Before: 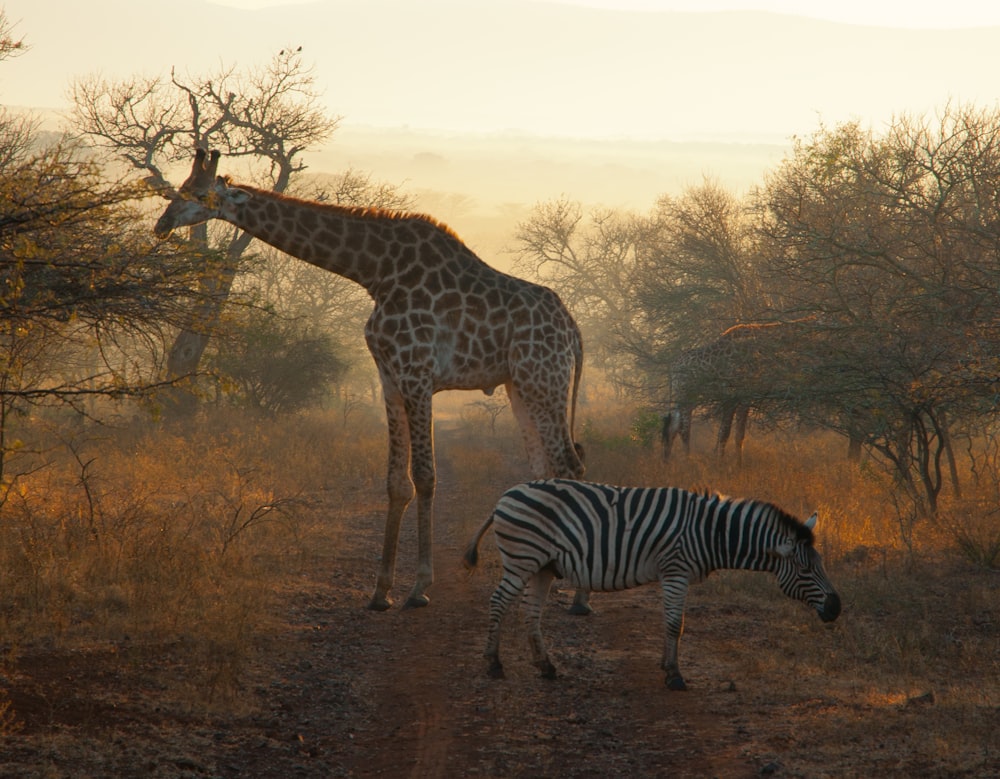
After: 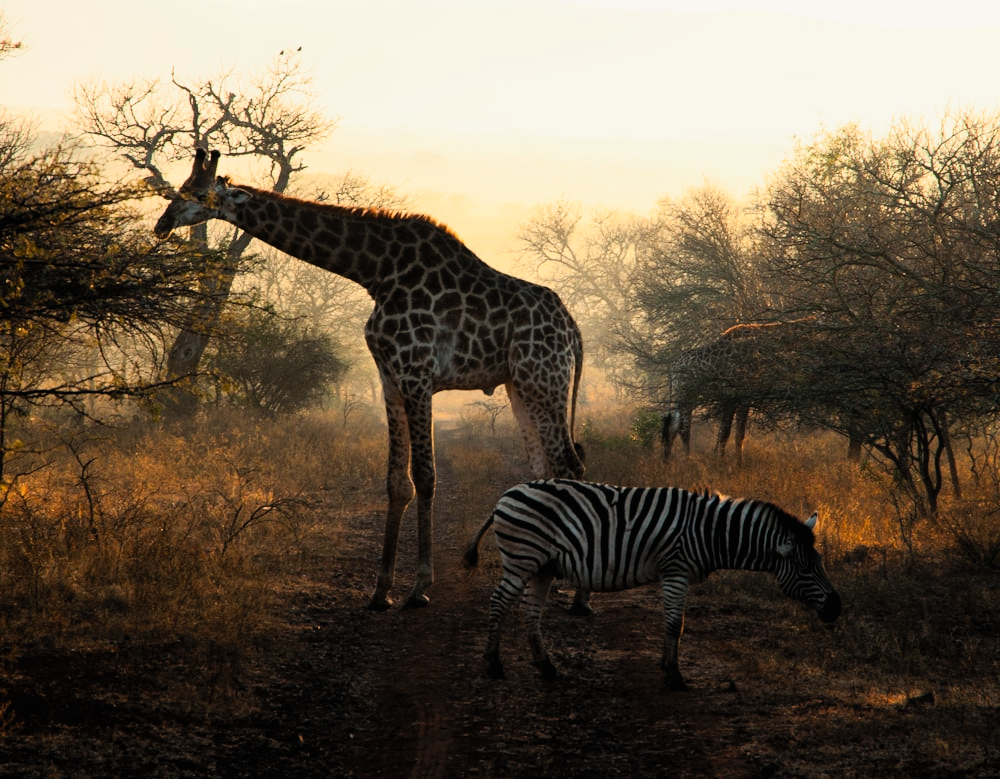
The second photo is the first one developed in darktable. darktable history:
exposure: compensate highlight preservation false
contrast brightness saturation: contrast 0.2, brightness 0.16, saturation 0.22
filmic rgb: black relative exposure -5 EV, white relative exposure 3.5 EV, hardness 3.19, contrast 1.5, highlights saturation mix -50%
